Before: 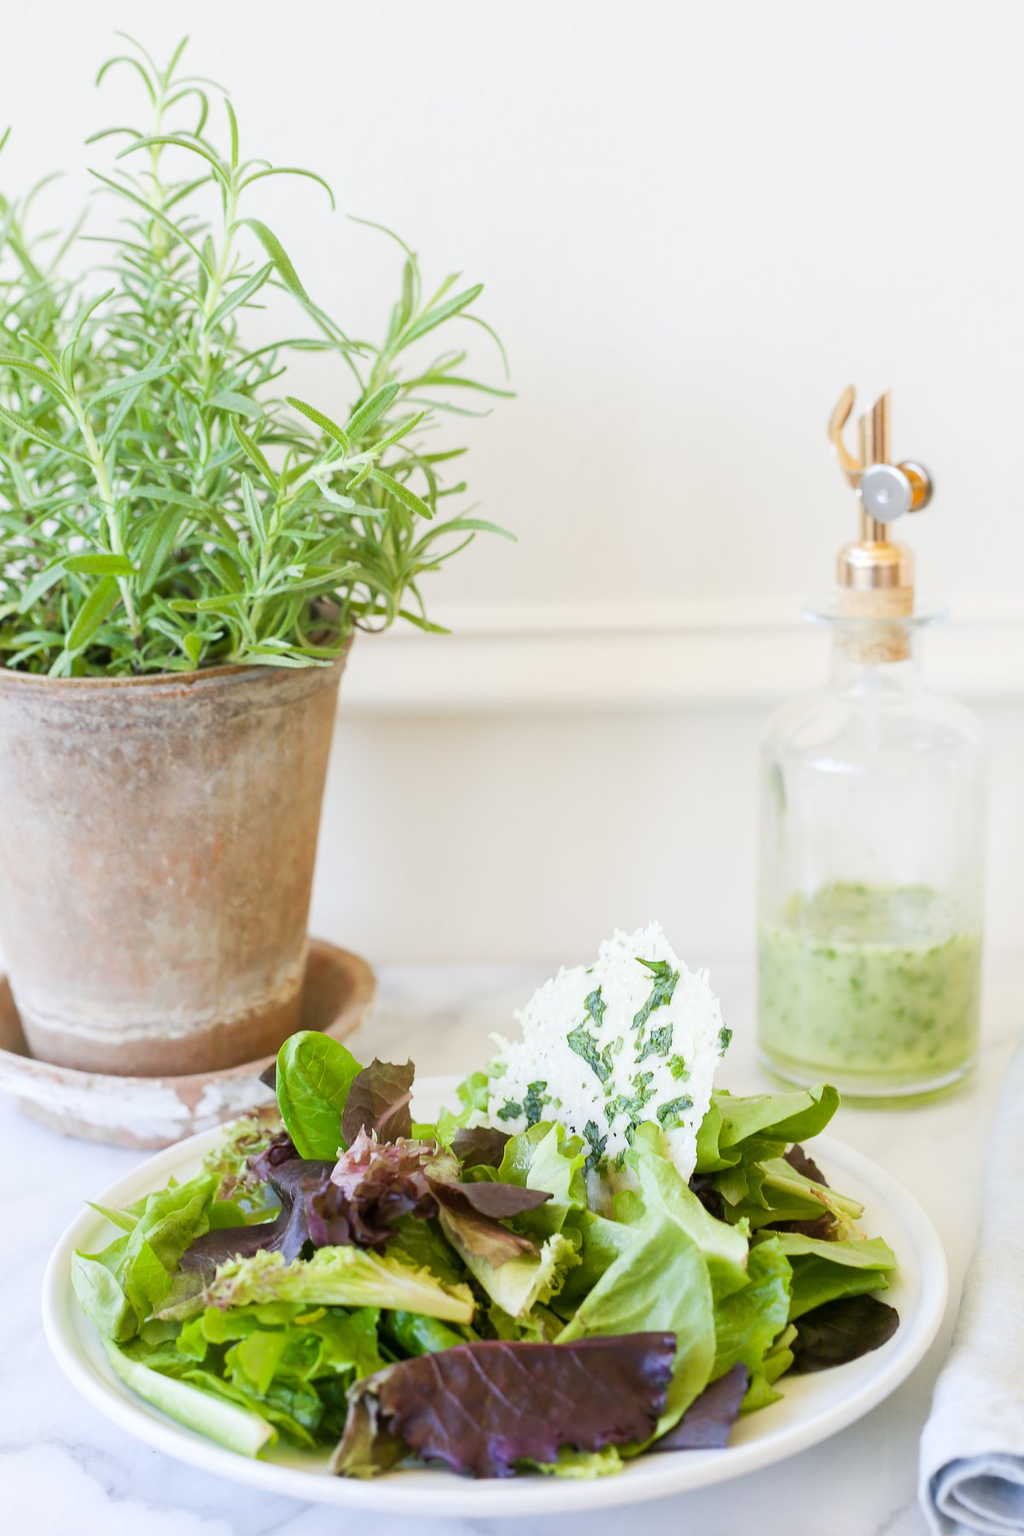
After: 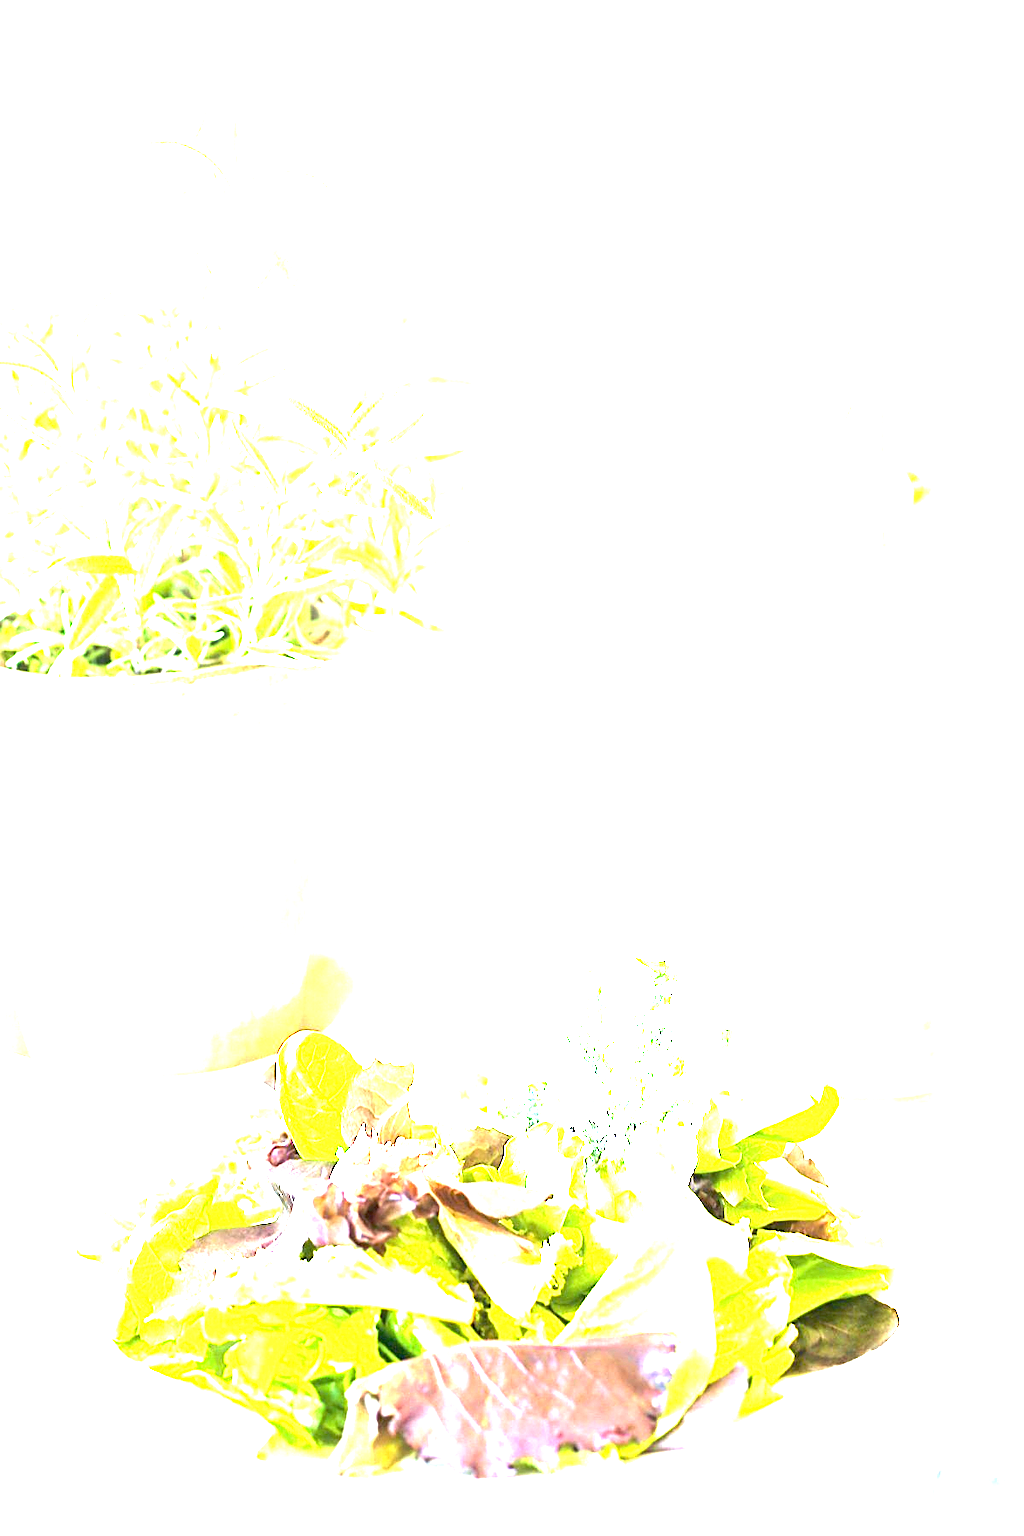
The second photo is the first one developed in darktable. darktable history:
exposure: black level correction 0, exposure 4 EV, compensate exposure bias true, compensate highlight preservation false
sharpen: on, module defaults
shadows and highlights: shadows 12, white point adjustment 1.2, highlights -0.36, soften with gaussian
